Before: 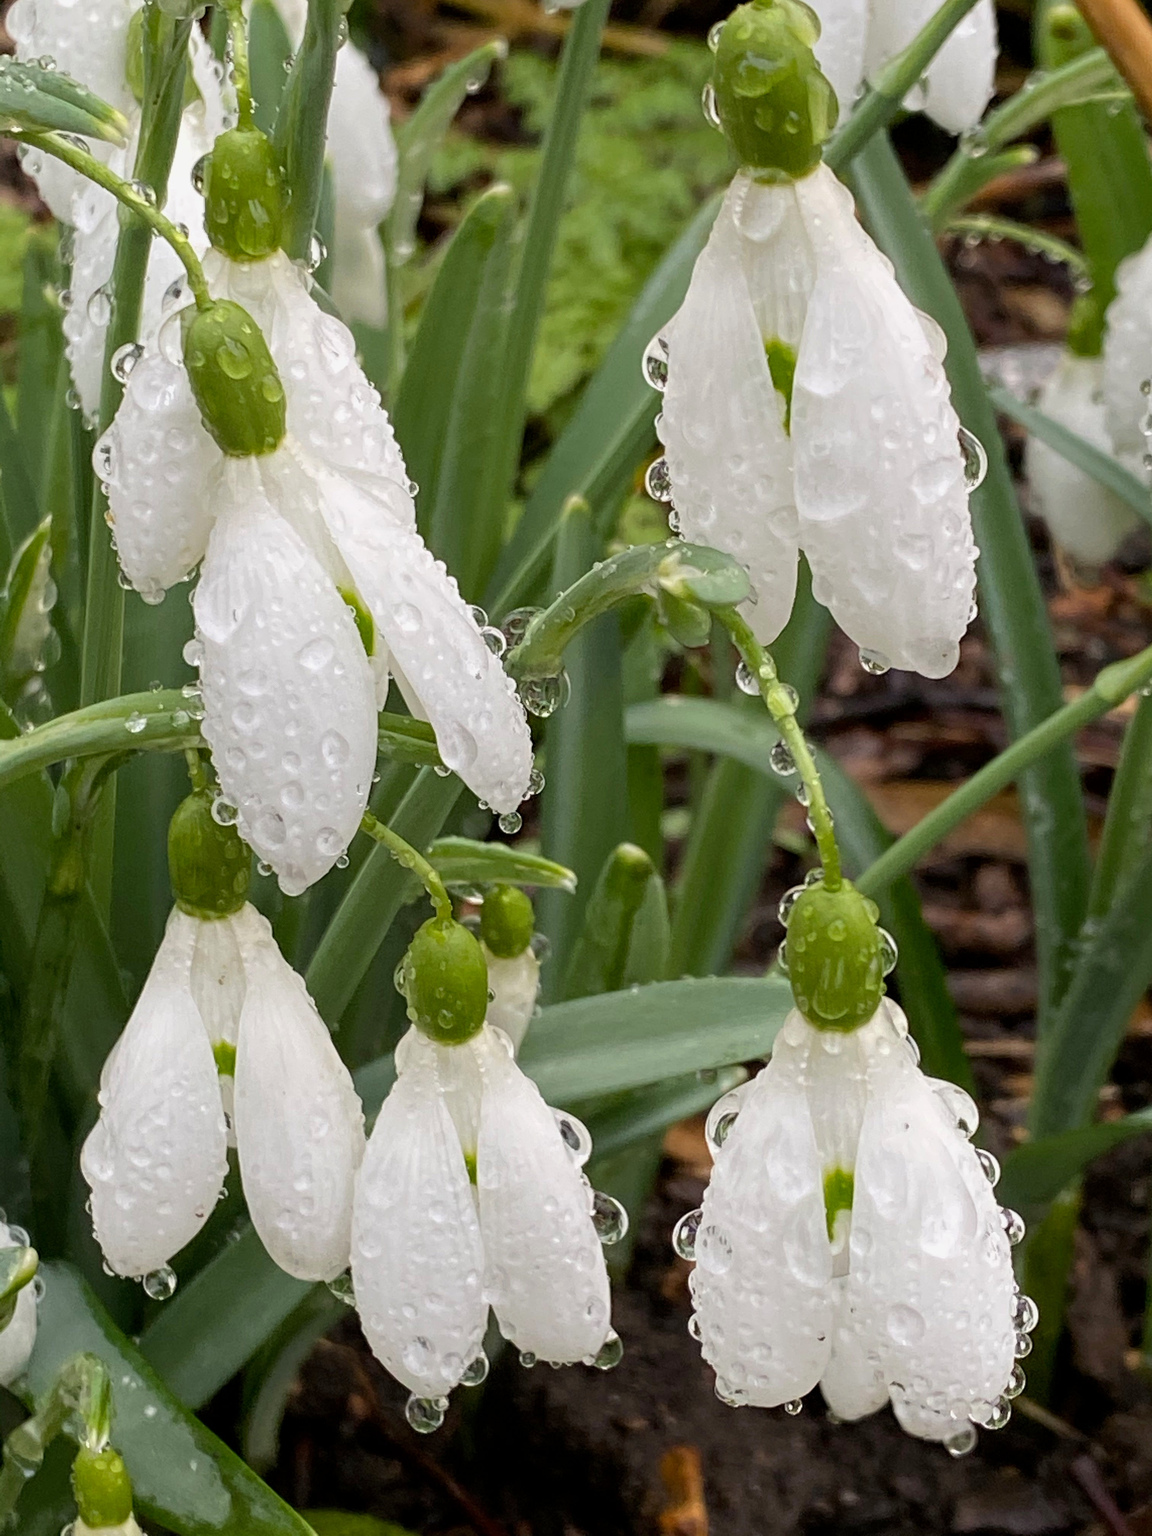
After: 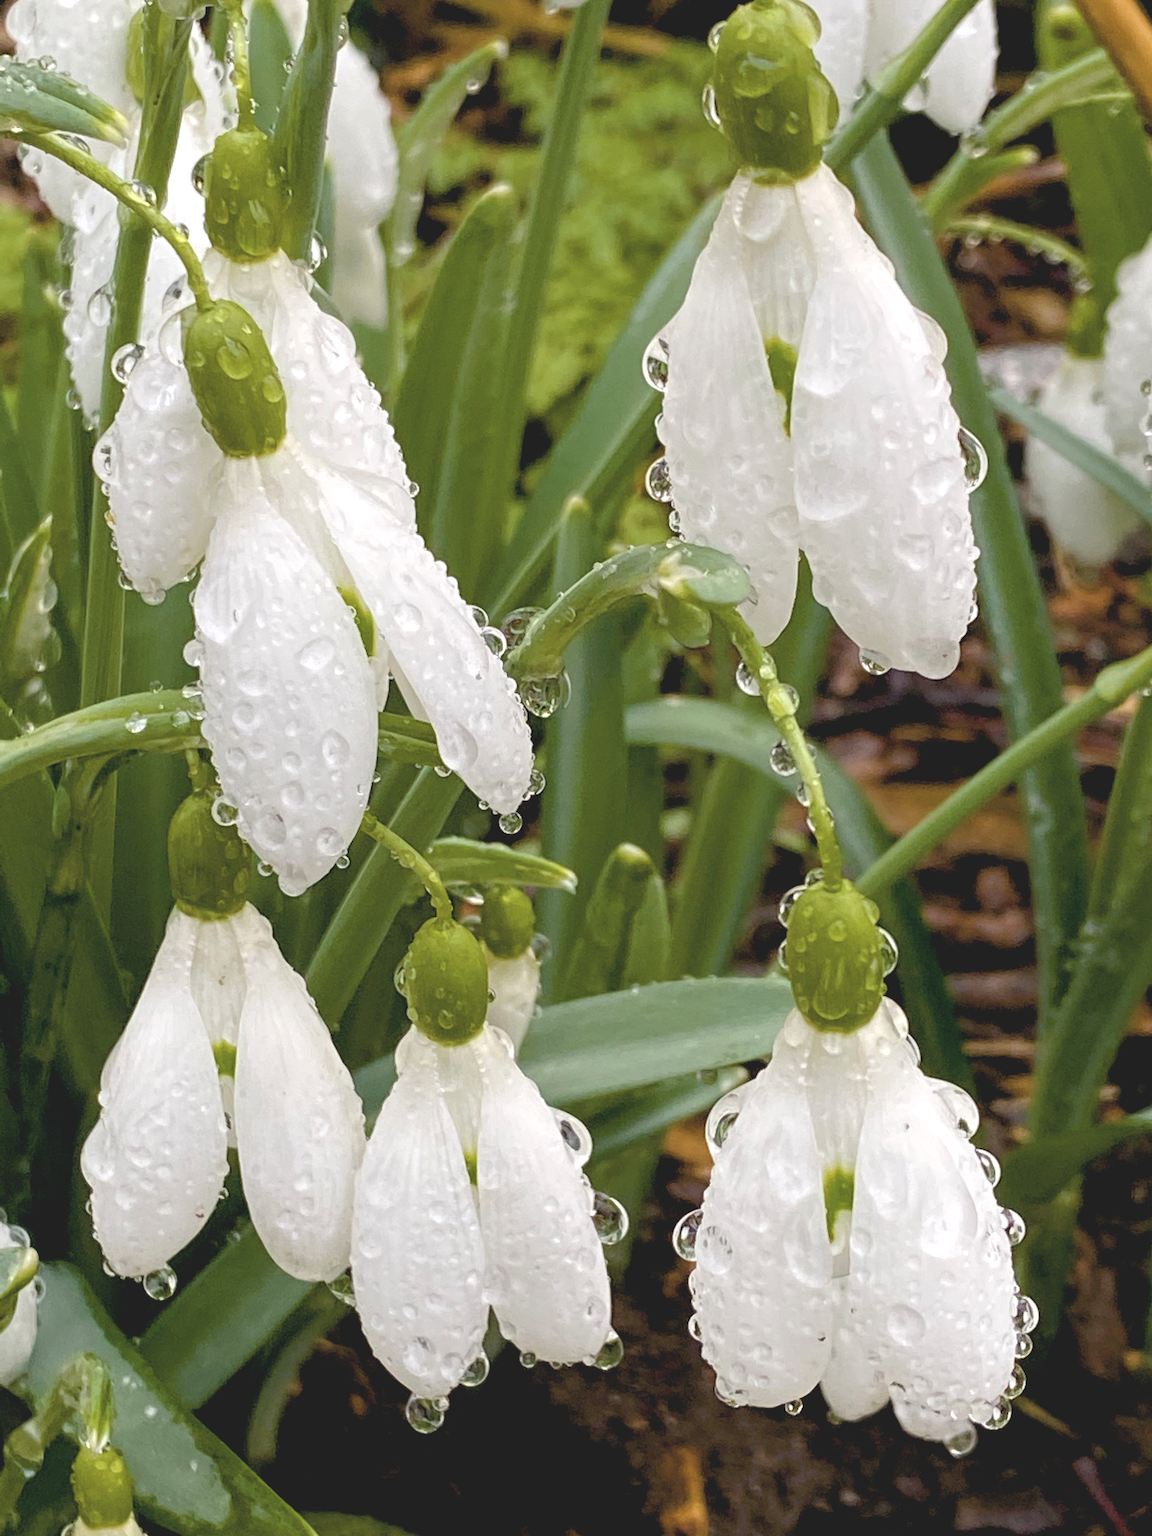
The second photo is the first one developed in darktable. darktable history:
color balance rgb: global offset › luminance -0.877%, perceptual saturation grading › global saturation 45.626%, perceptual saturation grading › highlights -25.506%, perceptual saturation grading › shadows 49.289%, perceptual brilliance grading › global brilliance 19.762%, global vibrance 20%
exposure: black level correction 0.001, exposure 0.016 EV, compensate exposure bias true, compensate highlight preservation false
contrast brightness saturation: contrast -0.251, saturation -0.44
